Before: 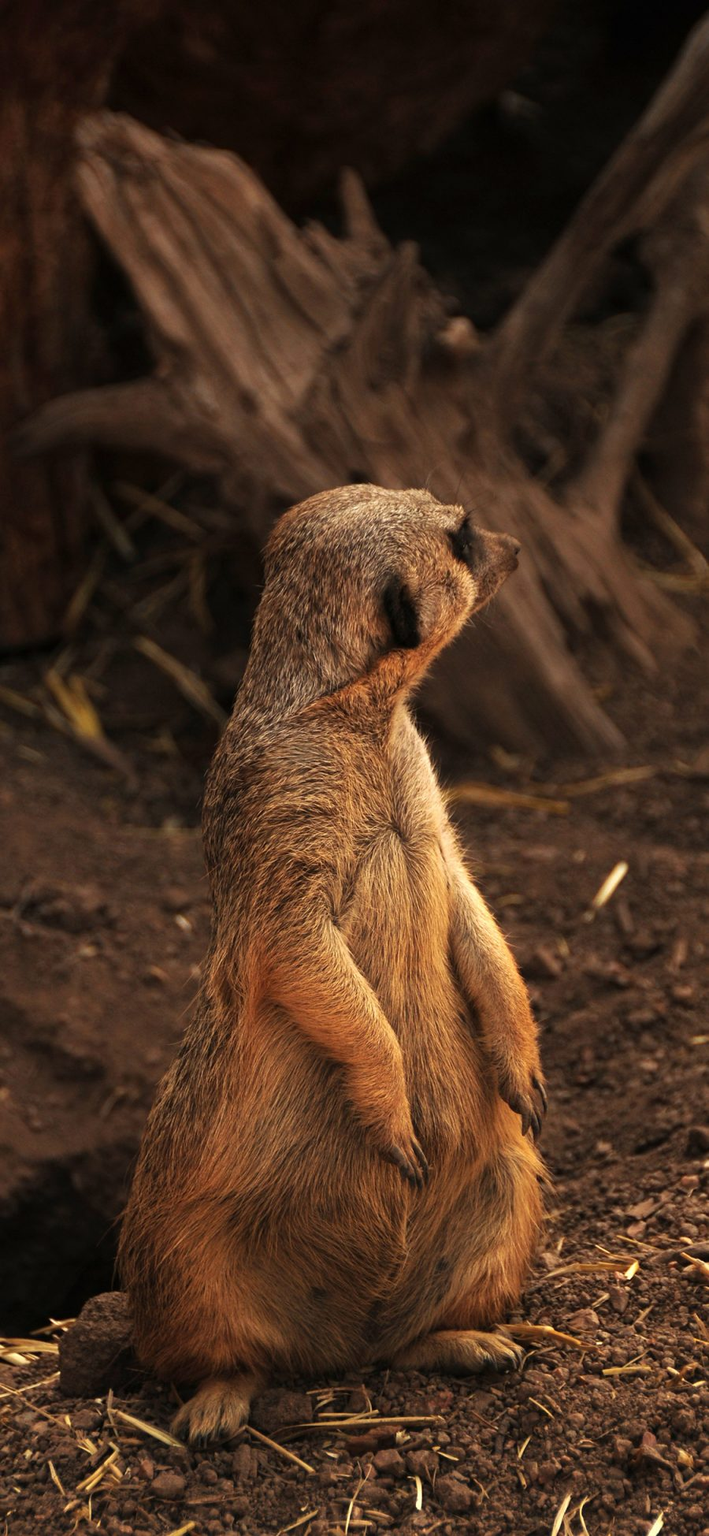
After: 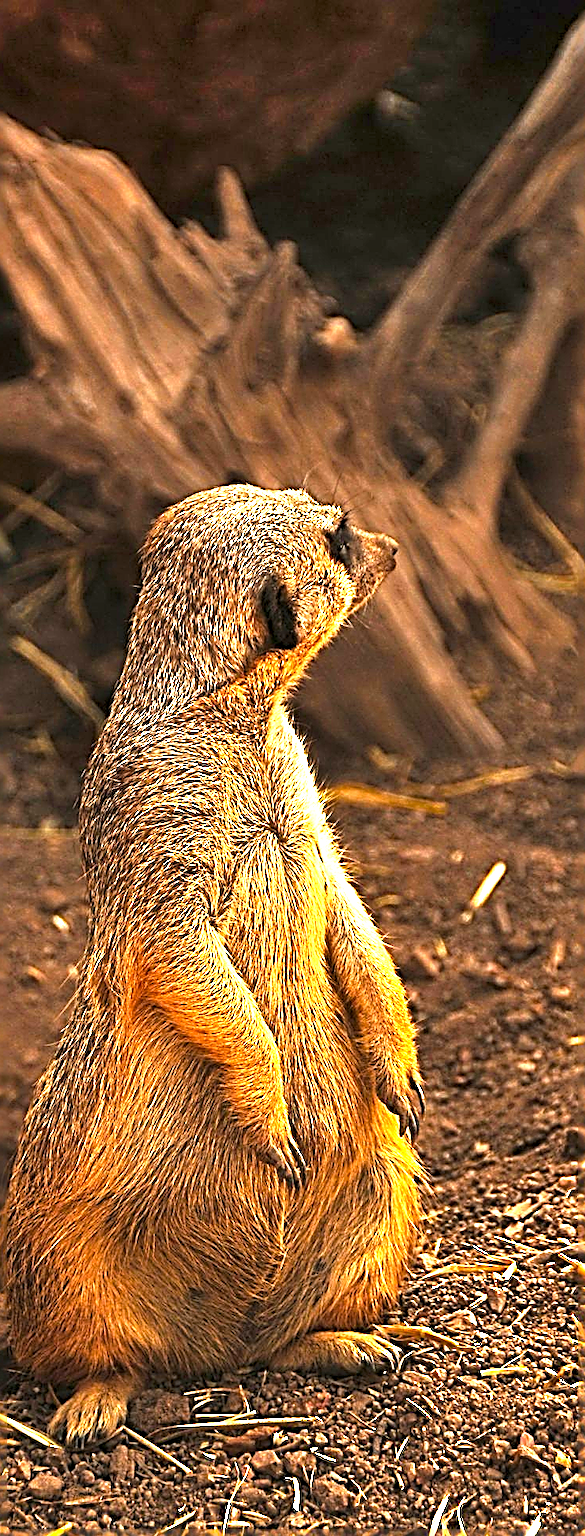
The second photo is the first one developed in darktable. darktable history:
sharpen: radius 3.21, amount 1.719
color balance rgb: perceptual saturation grading › global saturation 25.92%, perceptual brilliance grading › global brilliance 17.404%
crop: left 17.423%, bottom 0.033%
shadows and highlights: white point adjustment 1.05, soften with gaussian
exposure: black level correction 0, exposure 1.284 EV, compensate highlight preservation false
